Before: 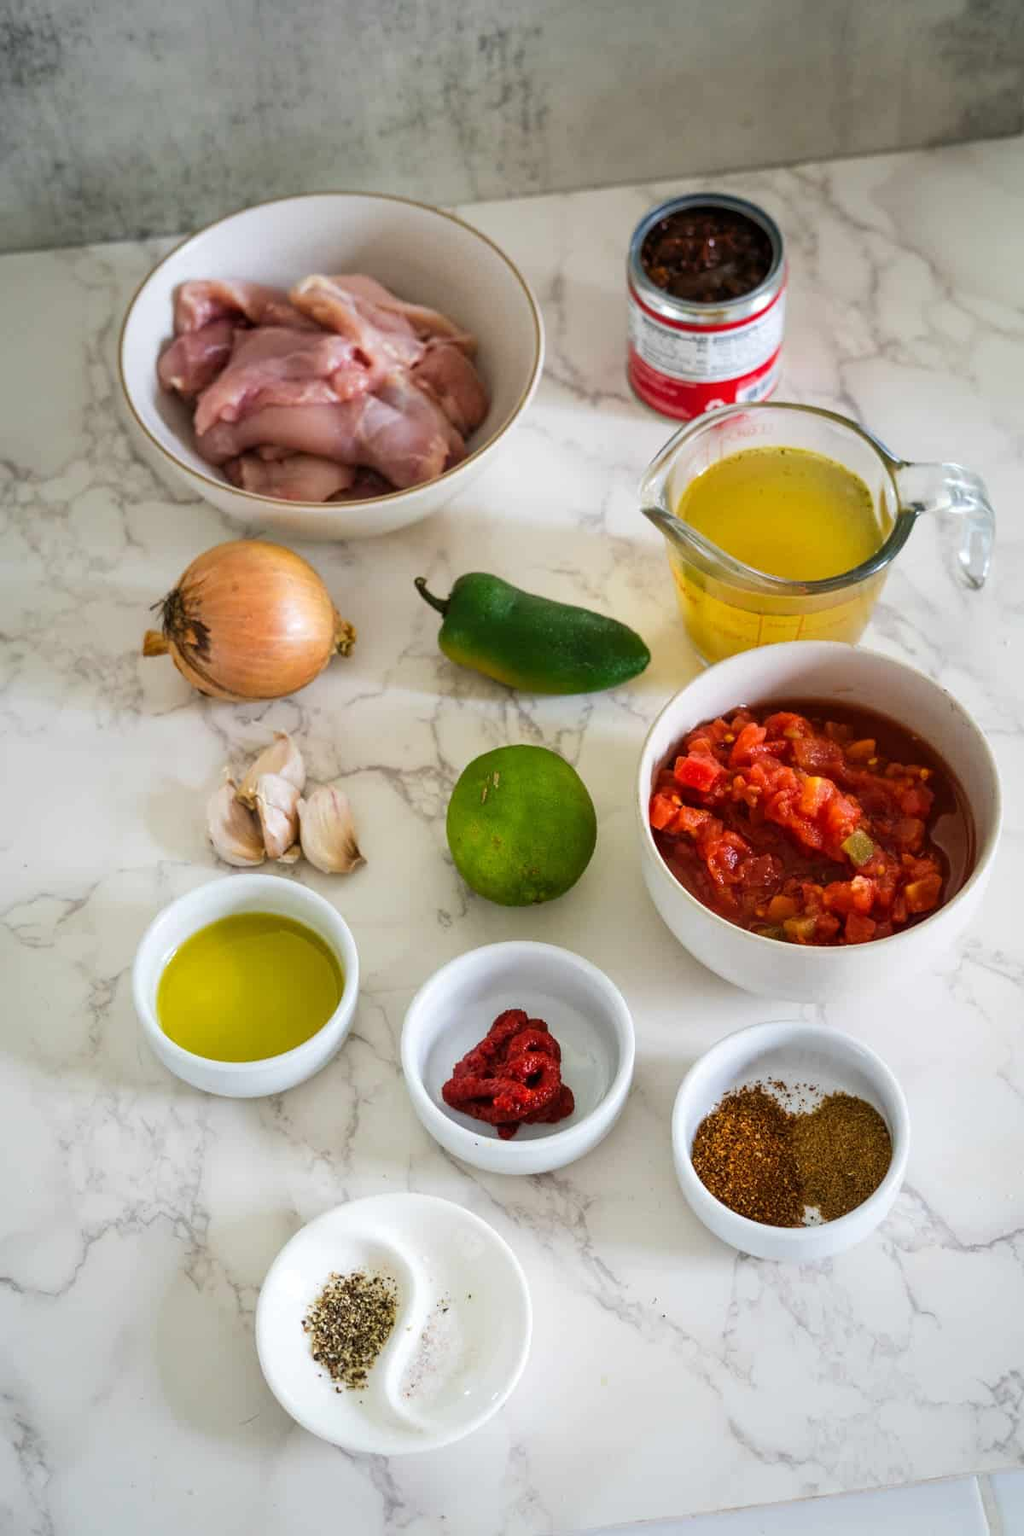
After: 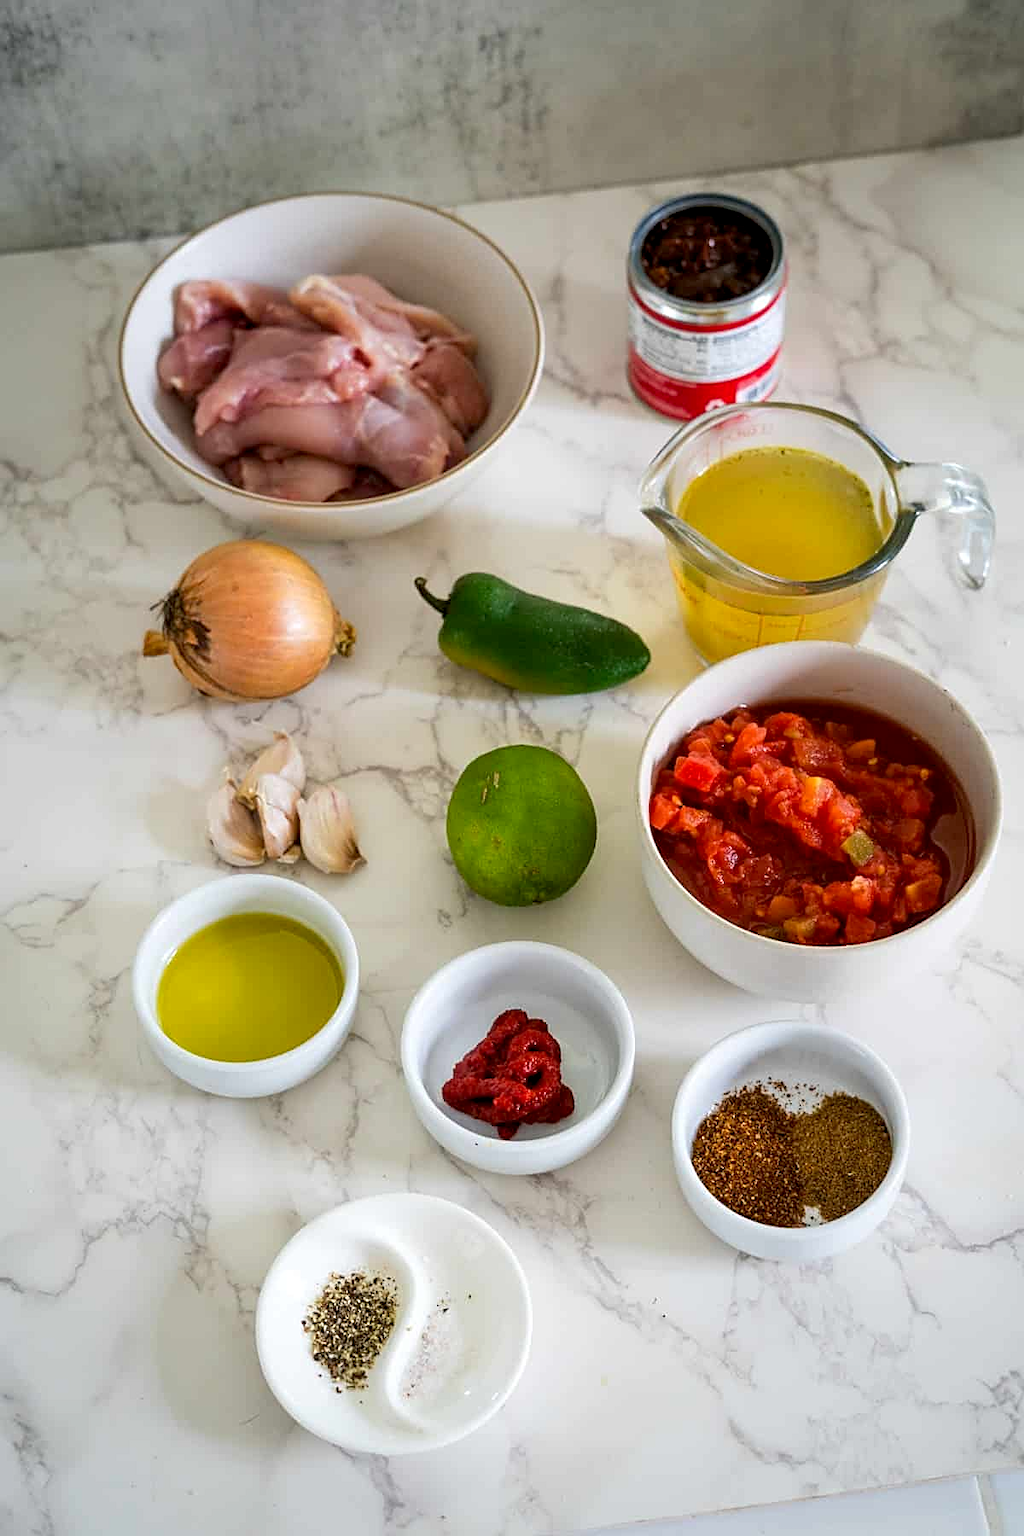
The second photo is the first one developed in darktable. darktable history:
exposure: black level correction 0.005, exposure 0.014 EV, compensate highlight preservation false
sharpen: on, module defaults
